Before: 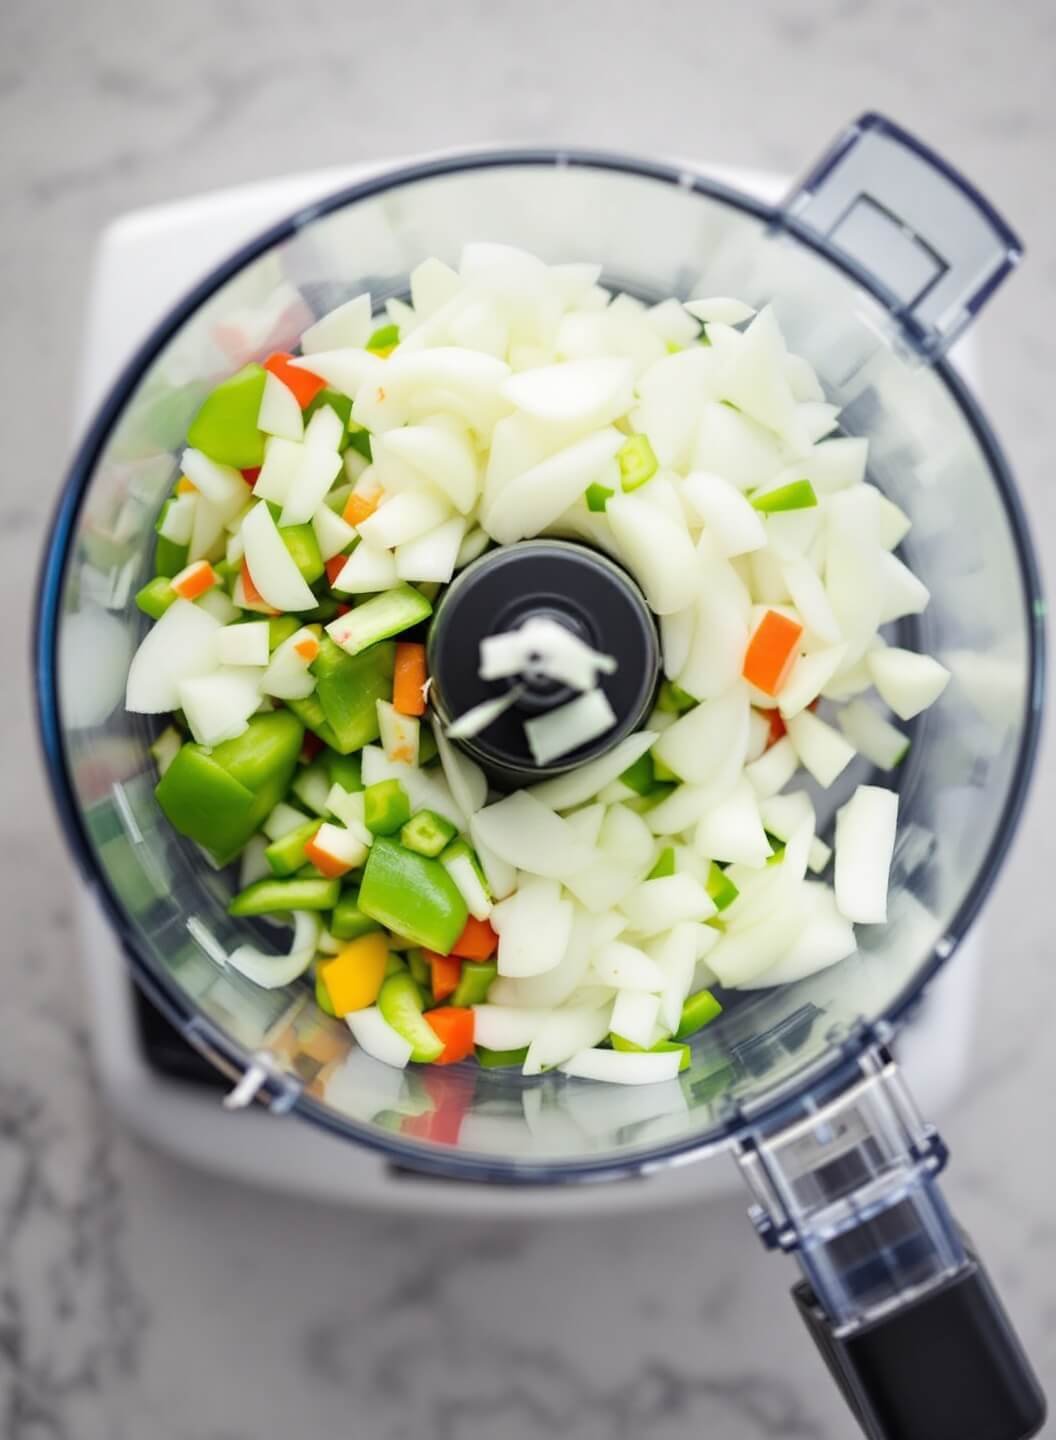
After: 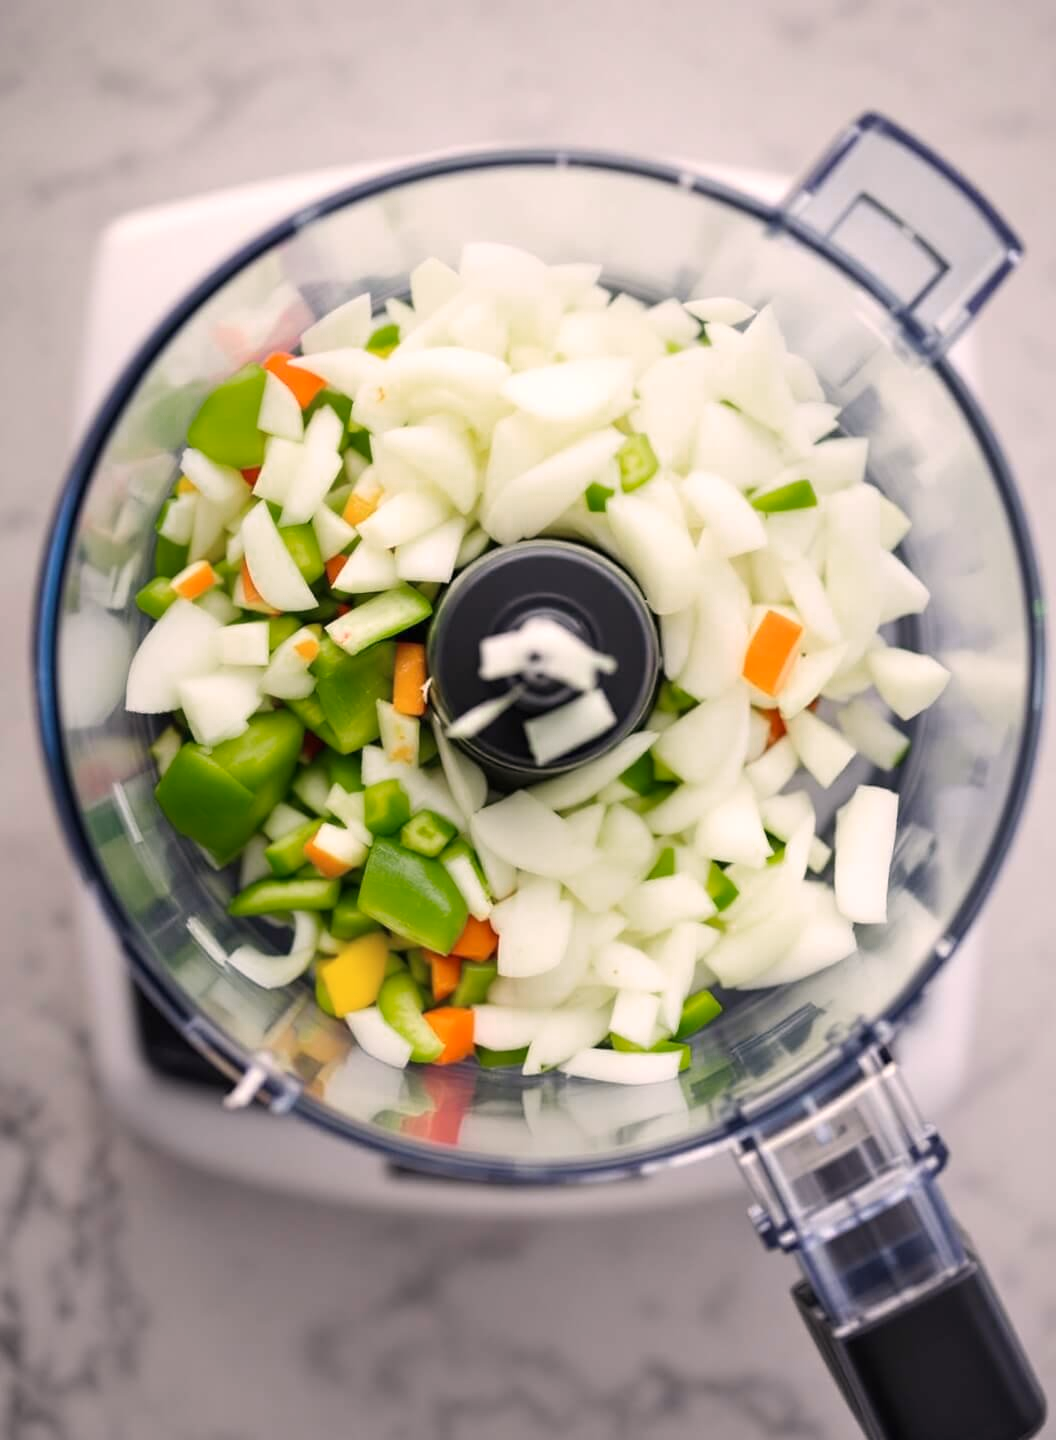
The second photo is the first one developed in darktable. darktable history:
color zones: curves: ch0 [(0, 0.558) (0.143, 0.548) (0.286, 0.447) (0.429, 0.259) (0.571, 0.5) (0.714, 0.5) (0.857, 0.593) (1, 0.558)]; ch1 [(0, 0.543) (0.01, 0.544) (0.12, 0.492) (0.248, 0.458) (0.5, 0.534) (0.748, 0.5) (0.99, 0.469) (1, 0.543)]; ch2 [(0, 0.507) (0.143, 0.522) (0.286, 0.505) (0.429, 0.5) (0.571, 0.5) (0.714, 0.5) (0.857, 0.5) (1, 0.507)]
color correction: highlights a* 7.34, highlights b* 4.37
white balance: emerald 1
